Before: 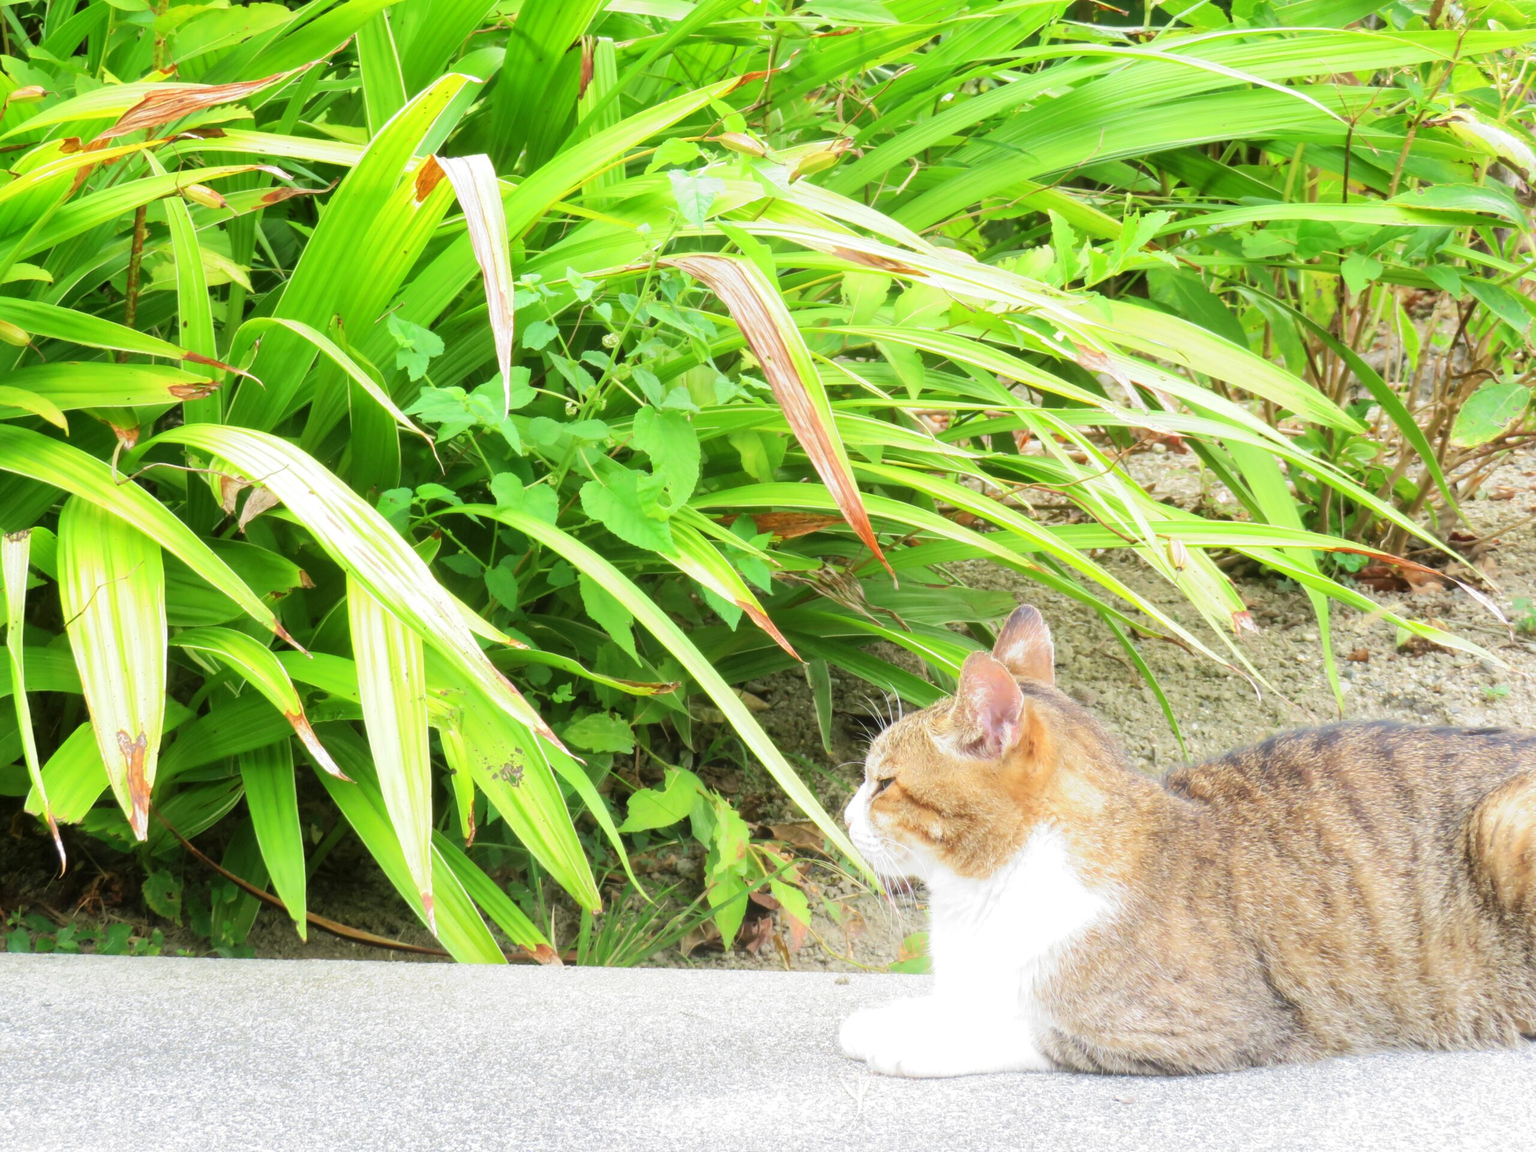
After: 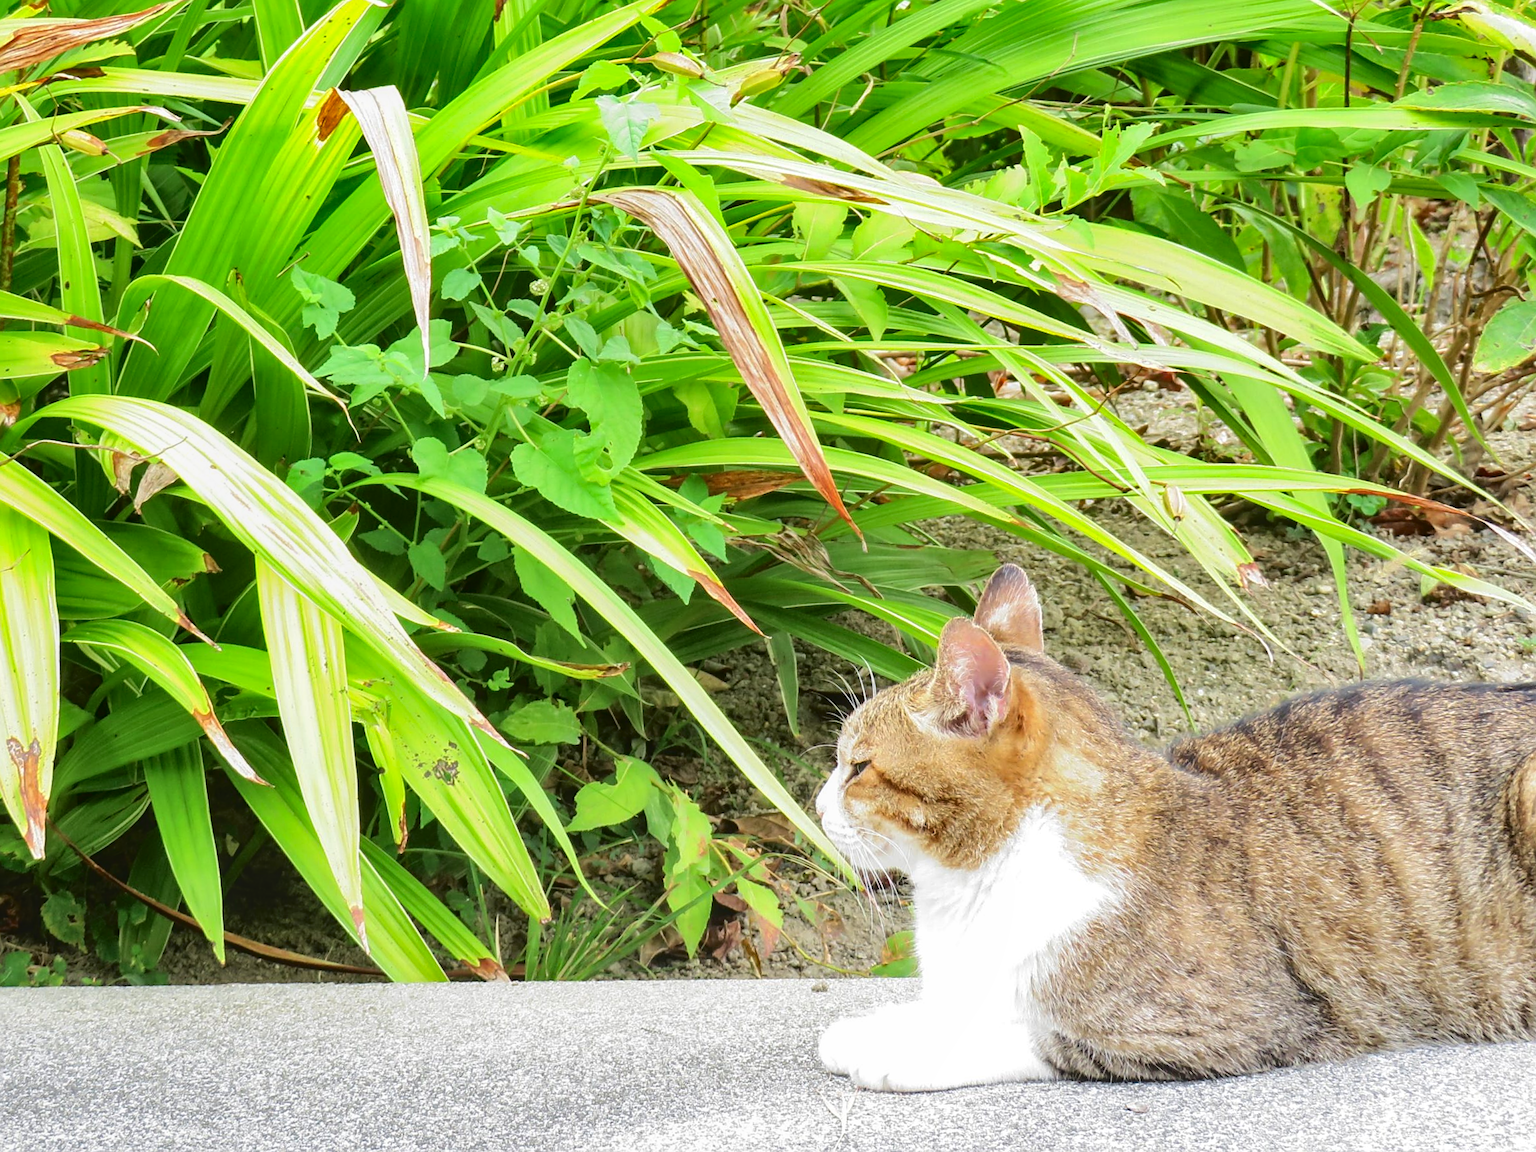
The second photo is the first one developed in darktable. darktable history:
crop and rotate: angle 1.96°, left 5.673%, top 5.673%
fill light: exposure -2 EV, width 8.6
shadows and highlights: soften with gaussian
local contrast: detail 110%
sharpen: amount 0.575
